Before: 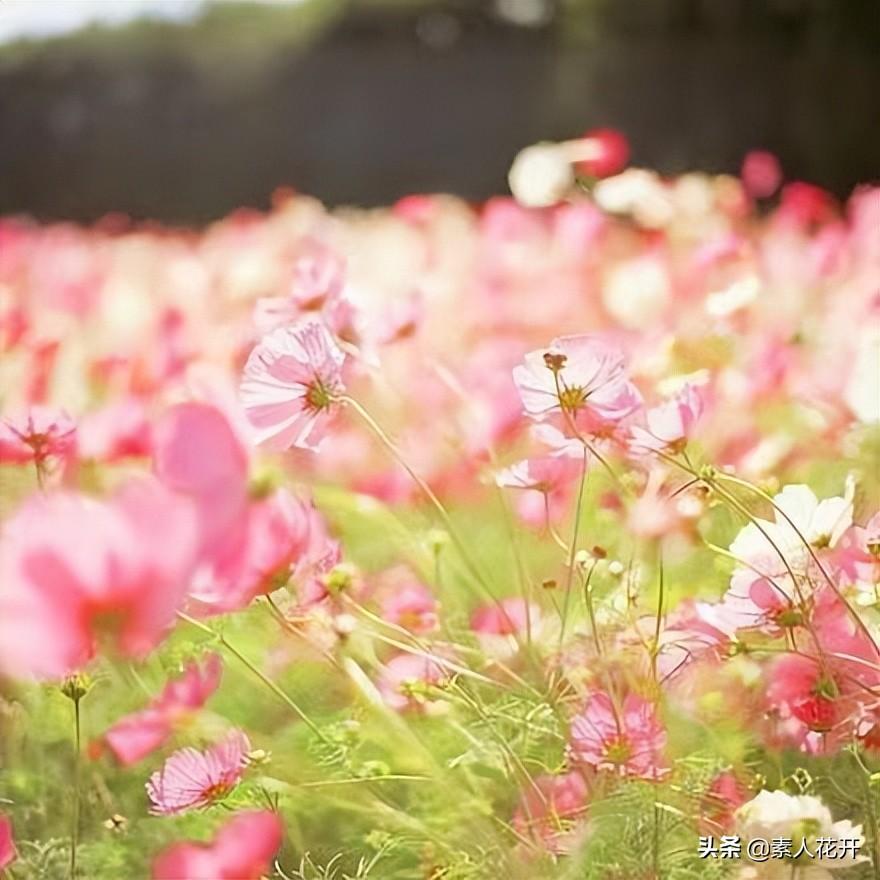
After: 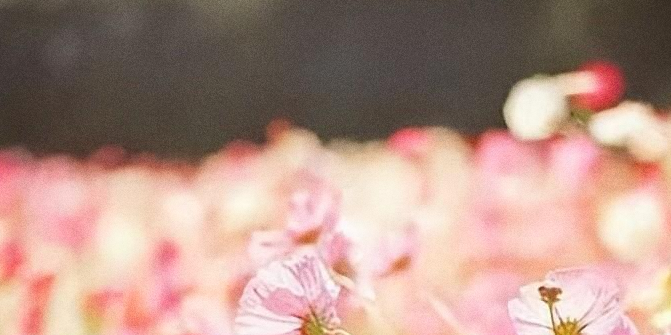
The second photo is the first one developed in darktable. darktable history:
crop: left 0.579%, top 7.627%, right 23.167%, bottom 54.275%
grain: coarseness 0.47 ISO
